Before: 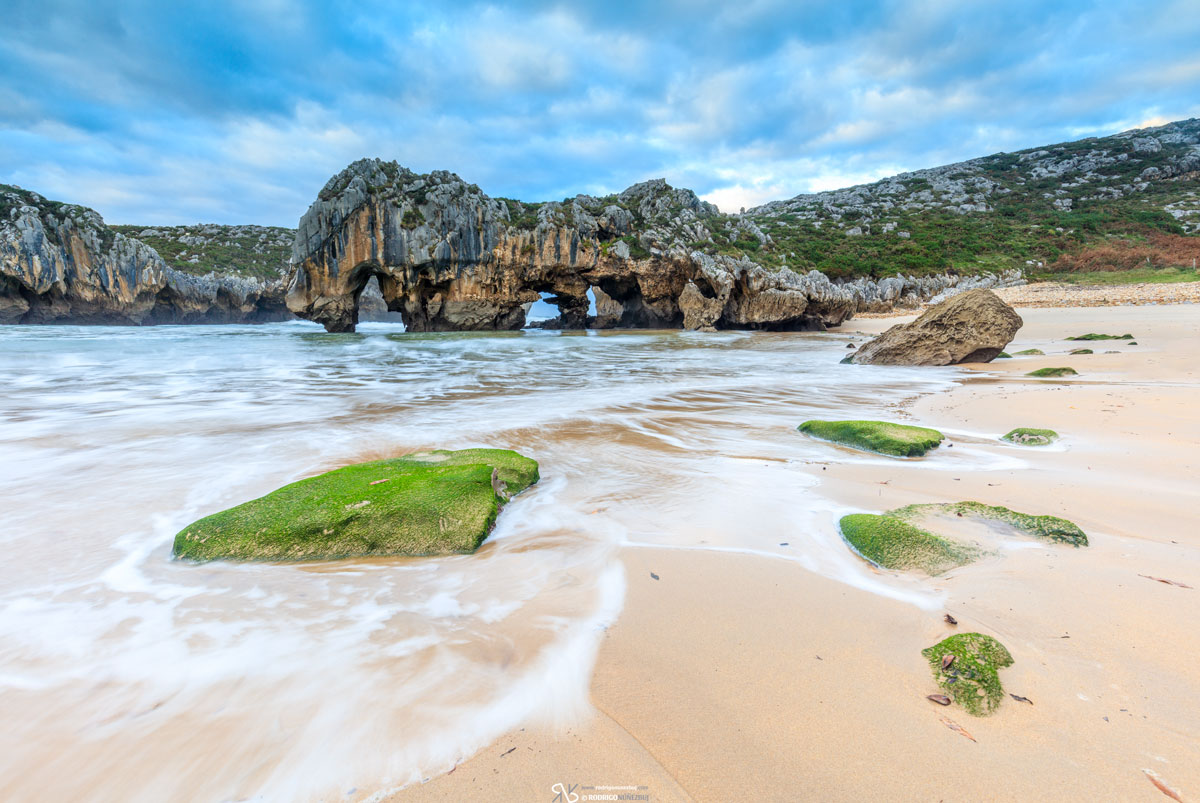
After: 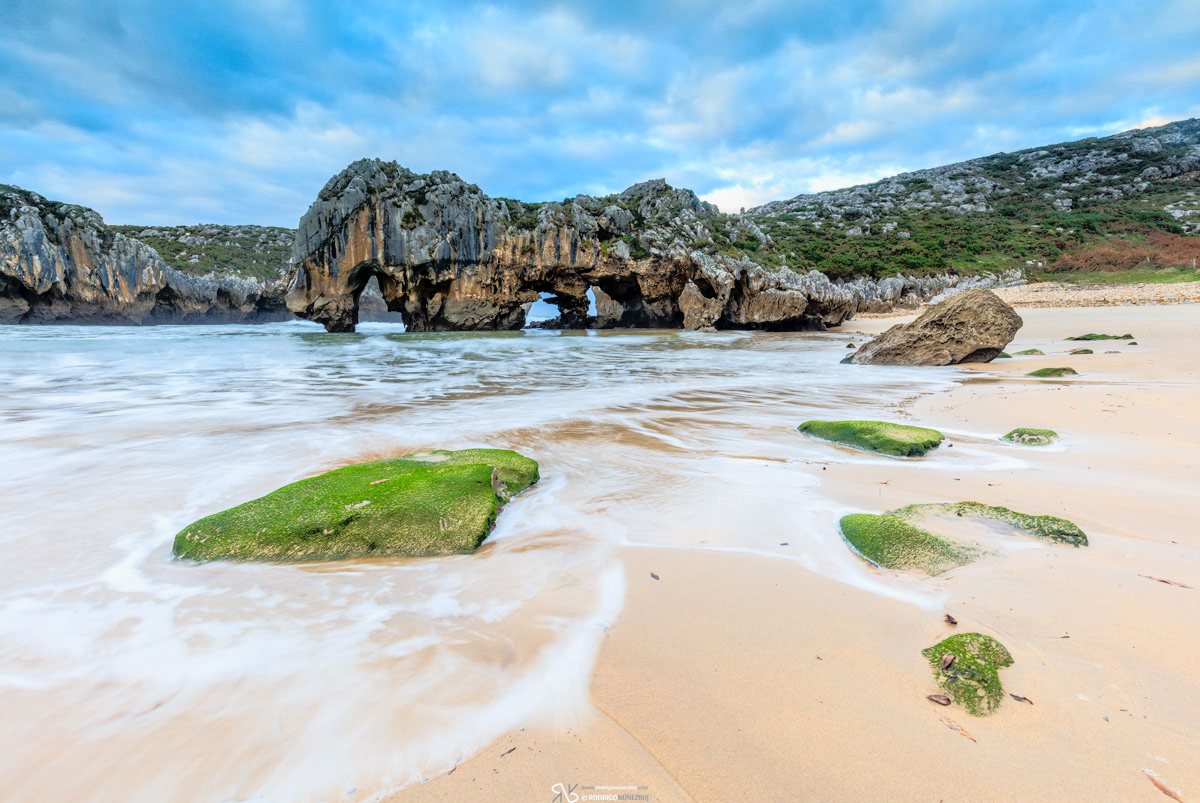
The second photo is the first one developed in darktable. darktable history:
tone equalizer: -8 EV -1.86 EV, -7 EV -1.18 EV, -6 EV -1.65 EV, edges refinement/feathering 500, mask exposure compensation -1.57 EV, preserve details no
